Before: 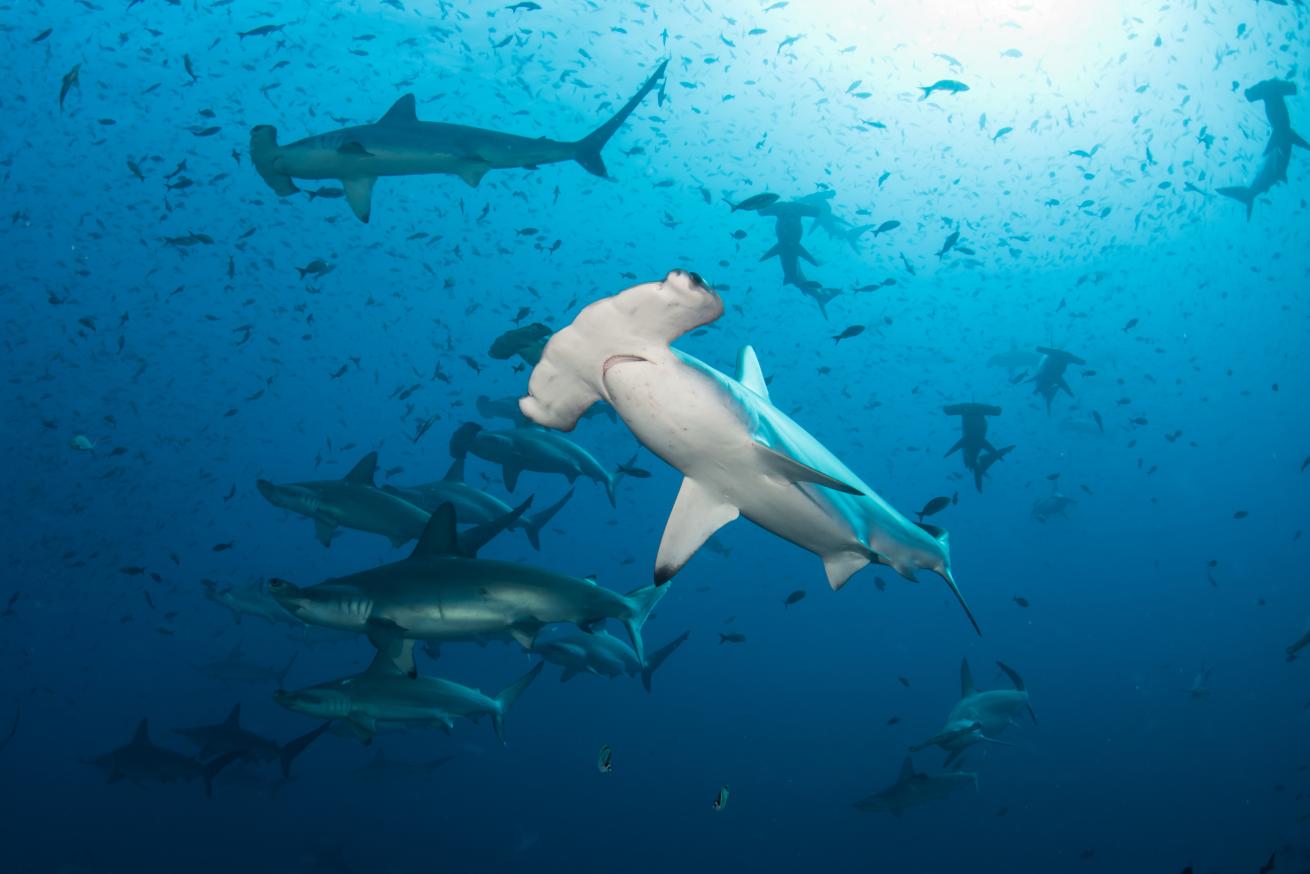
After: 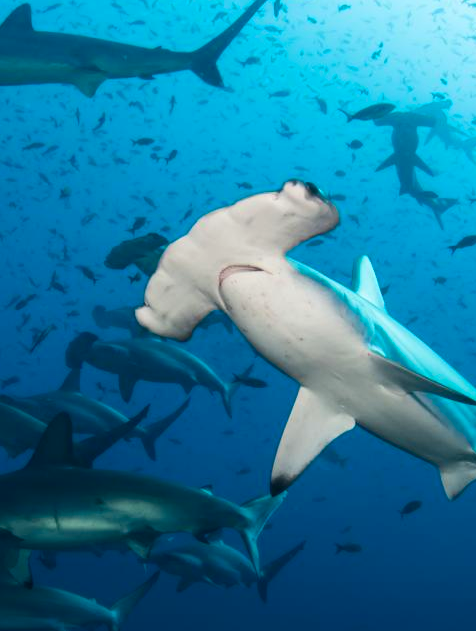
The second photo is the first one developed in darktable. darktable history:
contrast brightness saturation: contrast 0.131, brightness -0.051, saturation 0.158
crop and rotate: left 29.371%, top 10.363%, right 34.217%, bottom 17.331%
